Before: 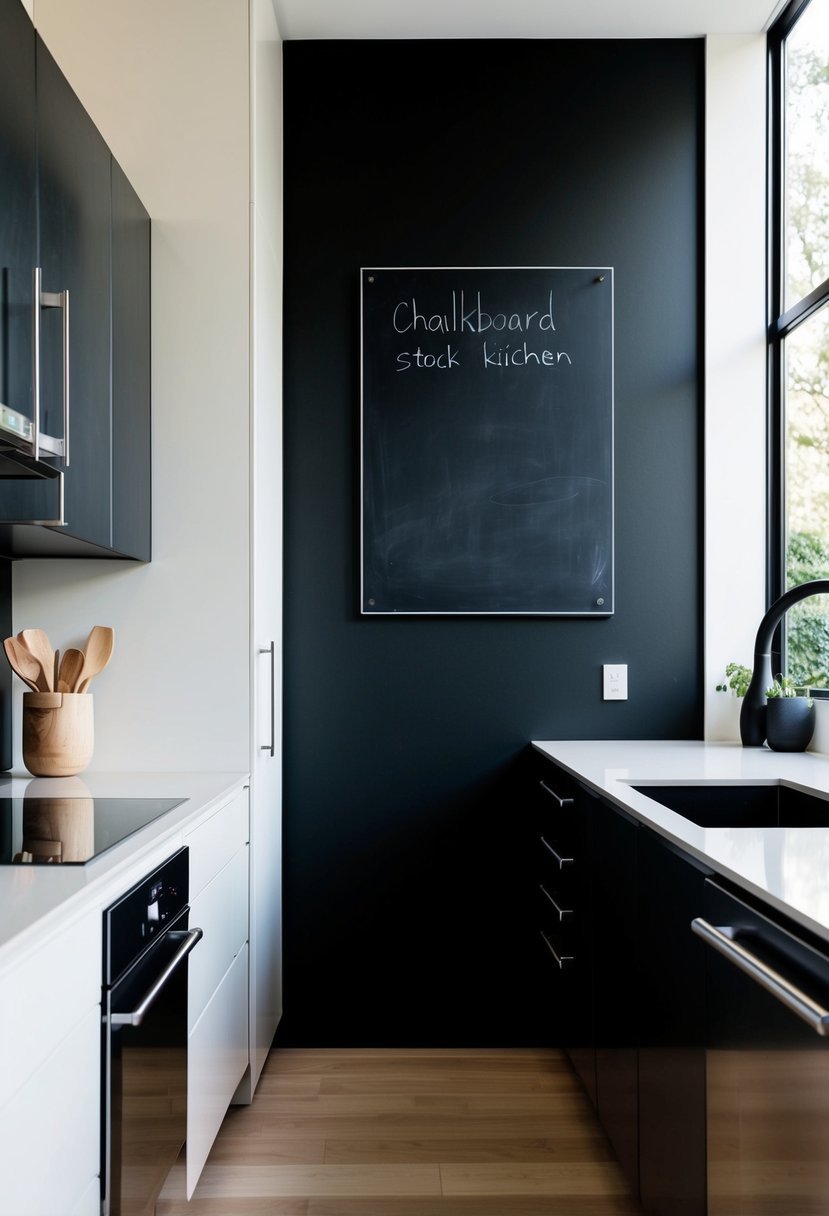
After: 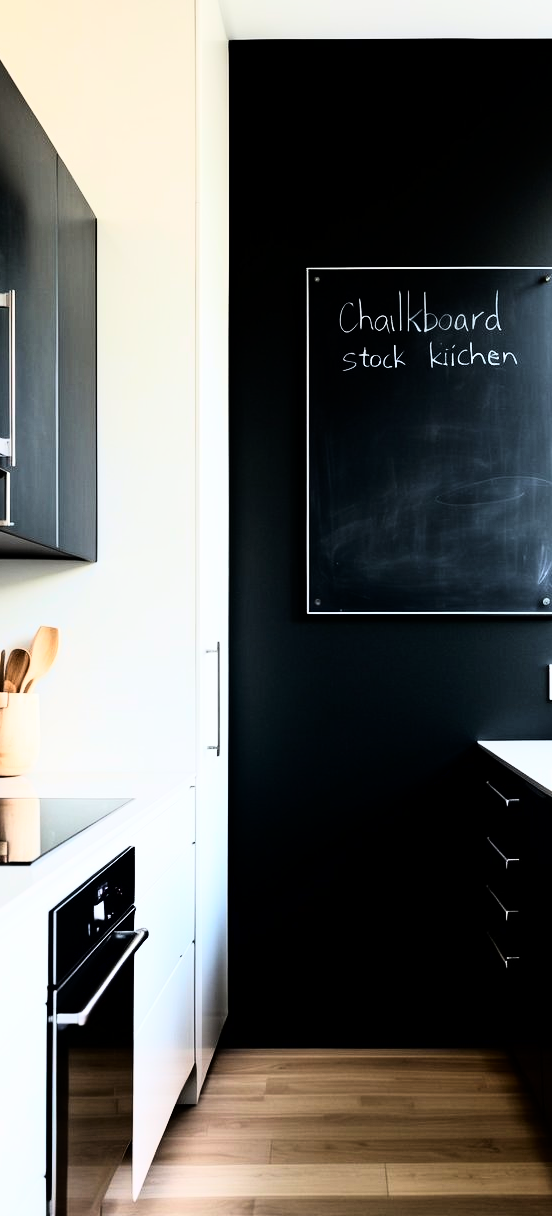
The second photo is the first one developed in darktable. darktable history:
crop and rotate: left 6.617%, right 26.717%
rgb curve: curves: ch0 [(0, 0) (0.21, 0.15) (0.24, 0.21) (0.5, 0.75) (0.75, 0.96) (0.89, 0.99) (1, 1)]; ch1 [(0, 0.02) (0.21, 0.13) (0.25, 0.2) (0.5, 0.67) (0.75, 0.9) (0.89, 0.97) (1, 1)]; ch2 [(0, 0.02) (0.21, 0.13) (0.25, 0.2) (0.5, 0.67) (0.75, 0.9) (0.89, 0.97) (1, 1)], compensate middle gray true
contrast brightness saturation: contrast 0.03, brightness -0.04
tone equalizer: on, module defaults
exposure: black level correction 0.001, exposure 0.014 EV, compensate highlight preservation false
color correction: highlights a* -0.137, highlights b* 0.137
